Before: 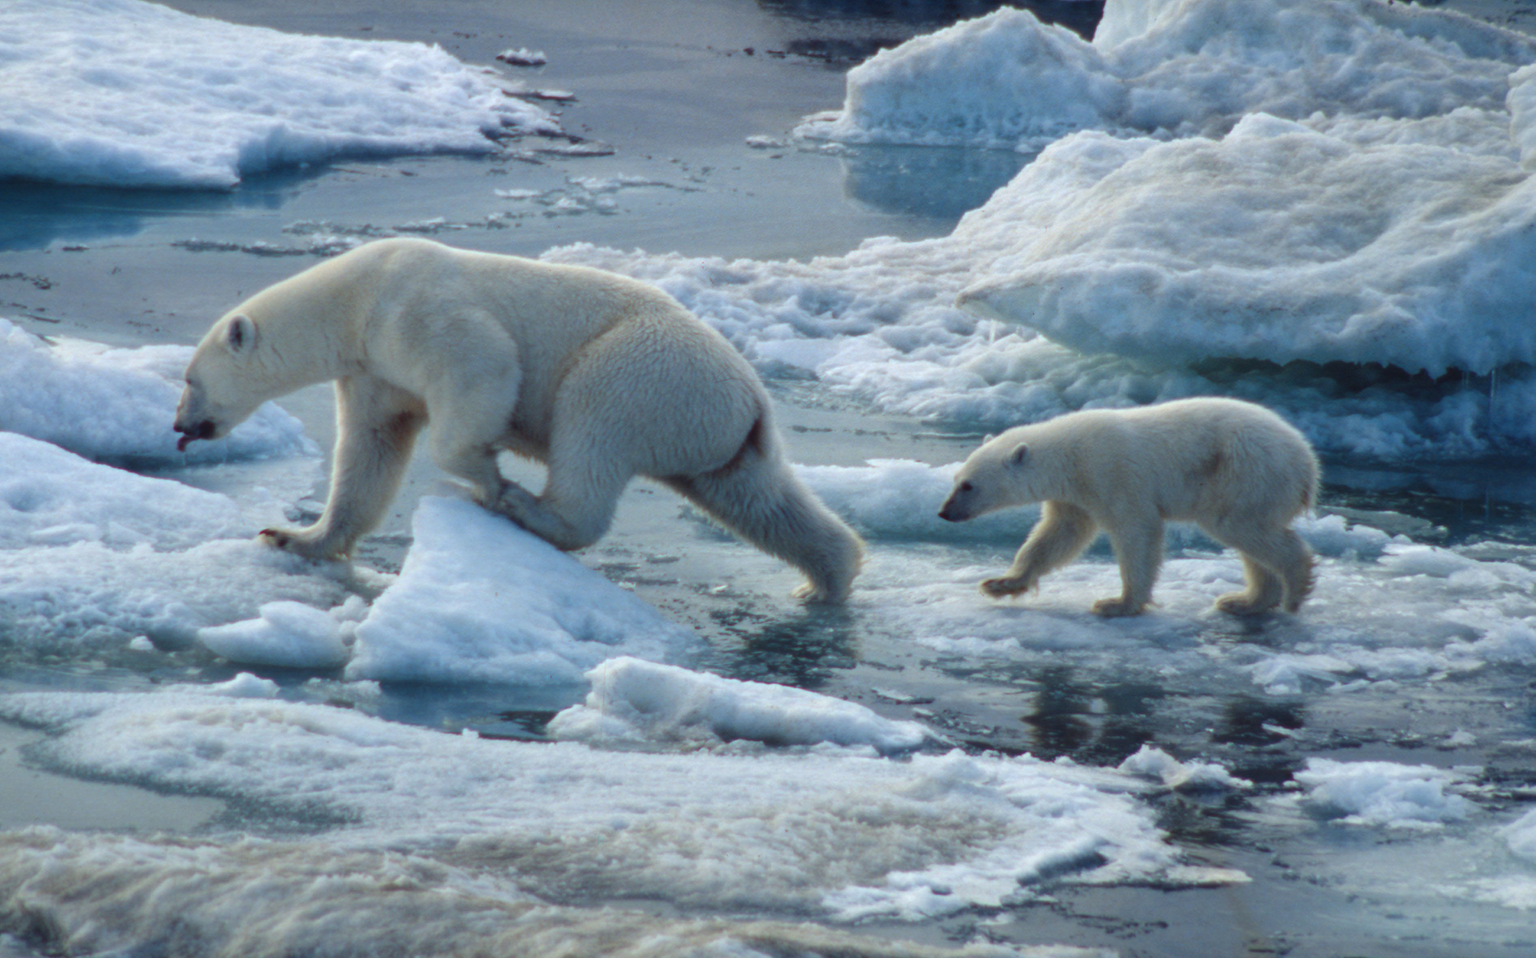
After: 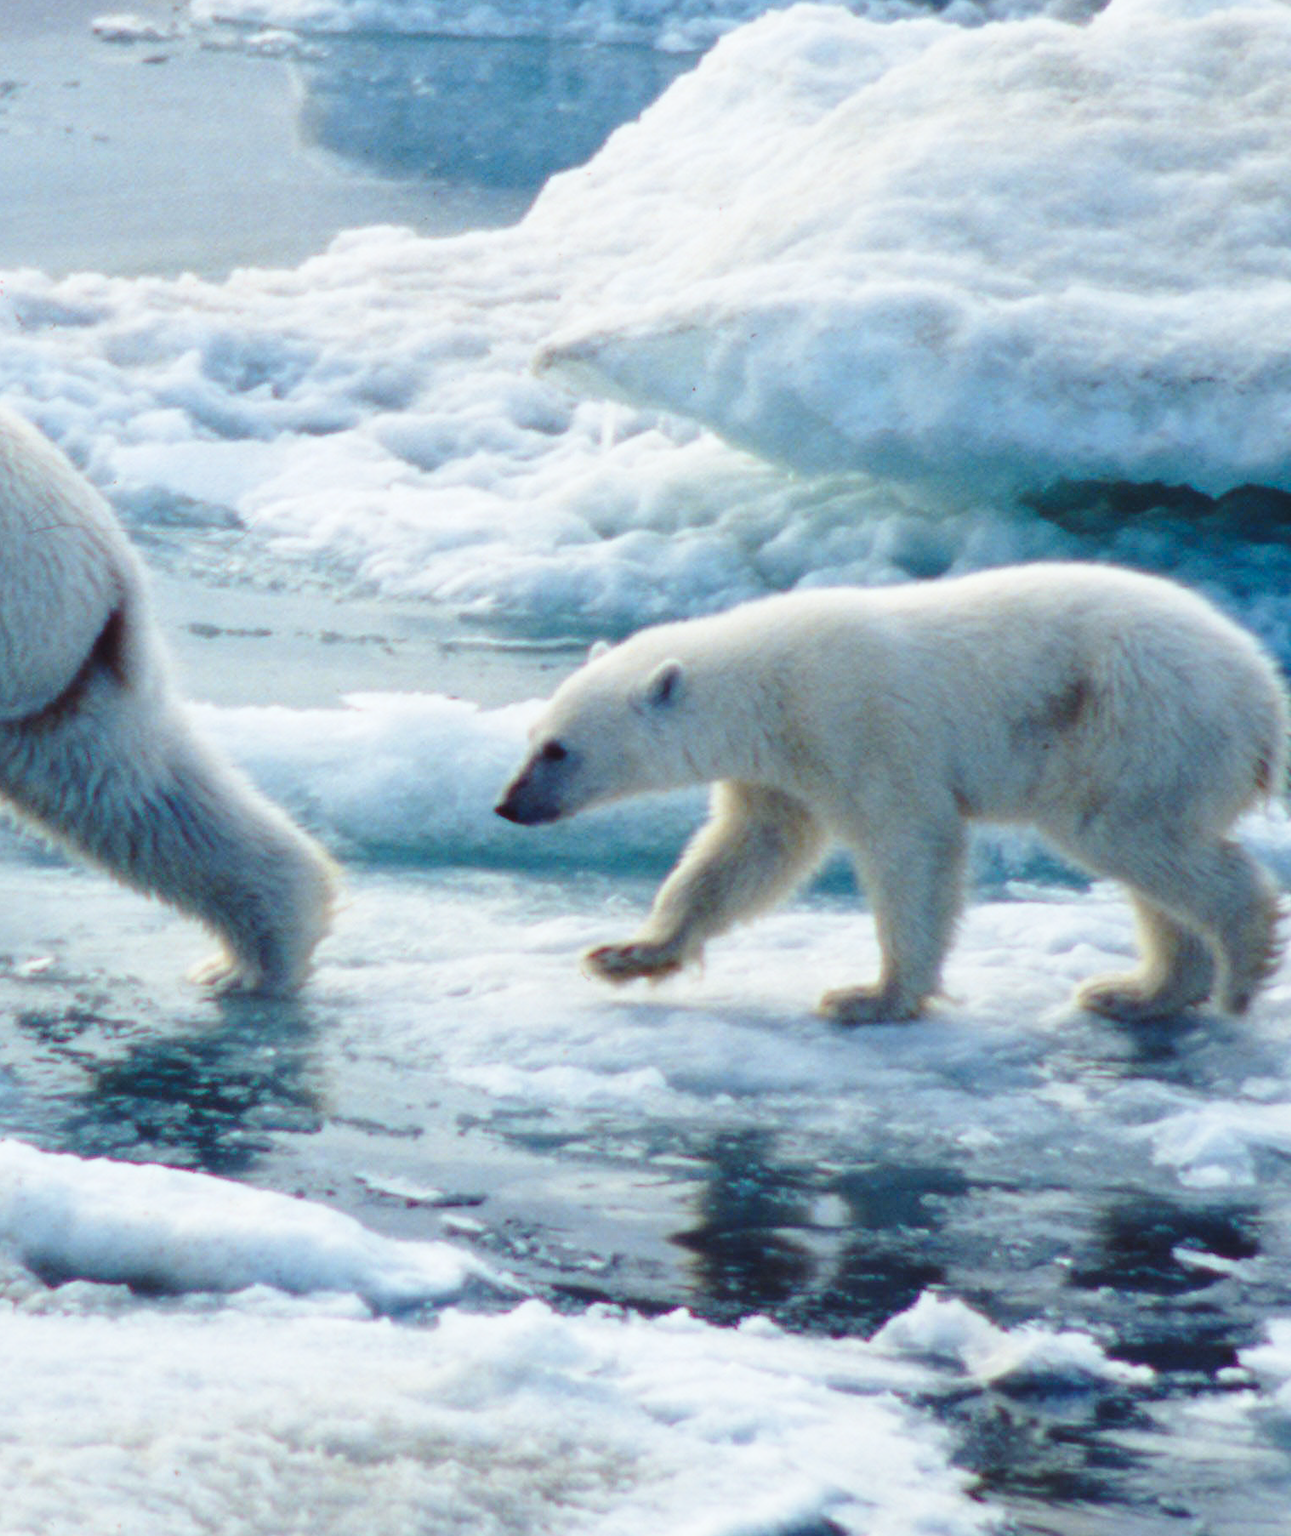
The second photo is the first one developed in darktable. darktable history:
base curve: curves: ch0 [(0, 0) (0.028, 0.03) (0.121, 0.232) (0.46, 0.748) (0.859, 0.968) (1, 1)], preserve colors none
crop: left 45.721%, top 13.393%, right 14.118%, bottom 10.01%
